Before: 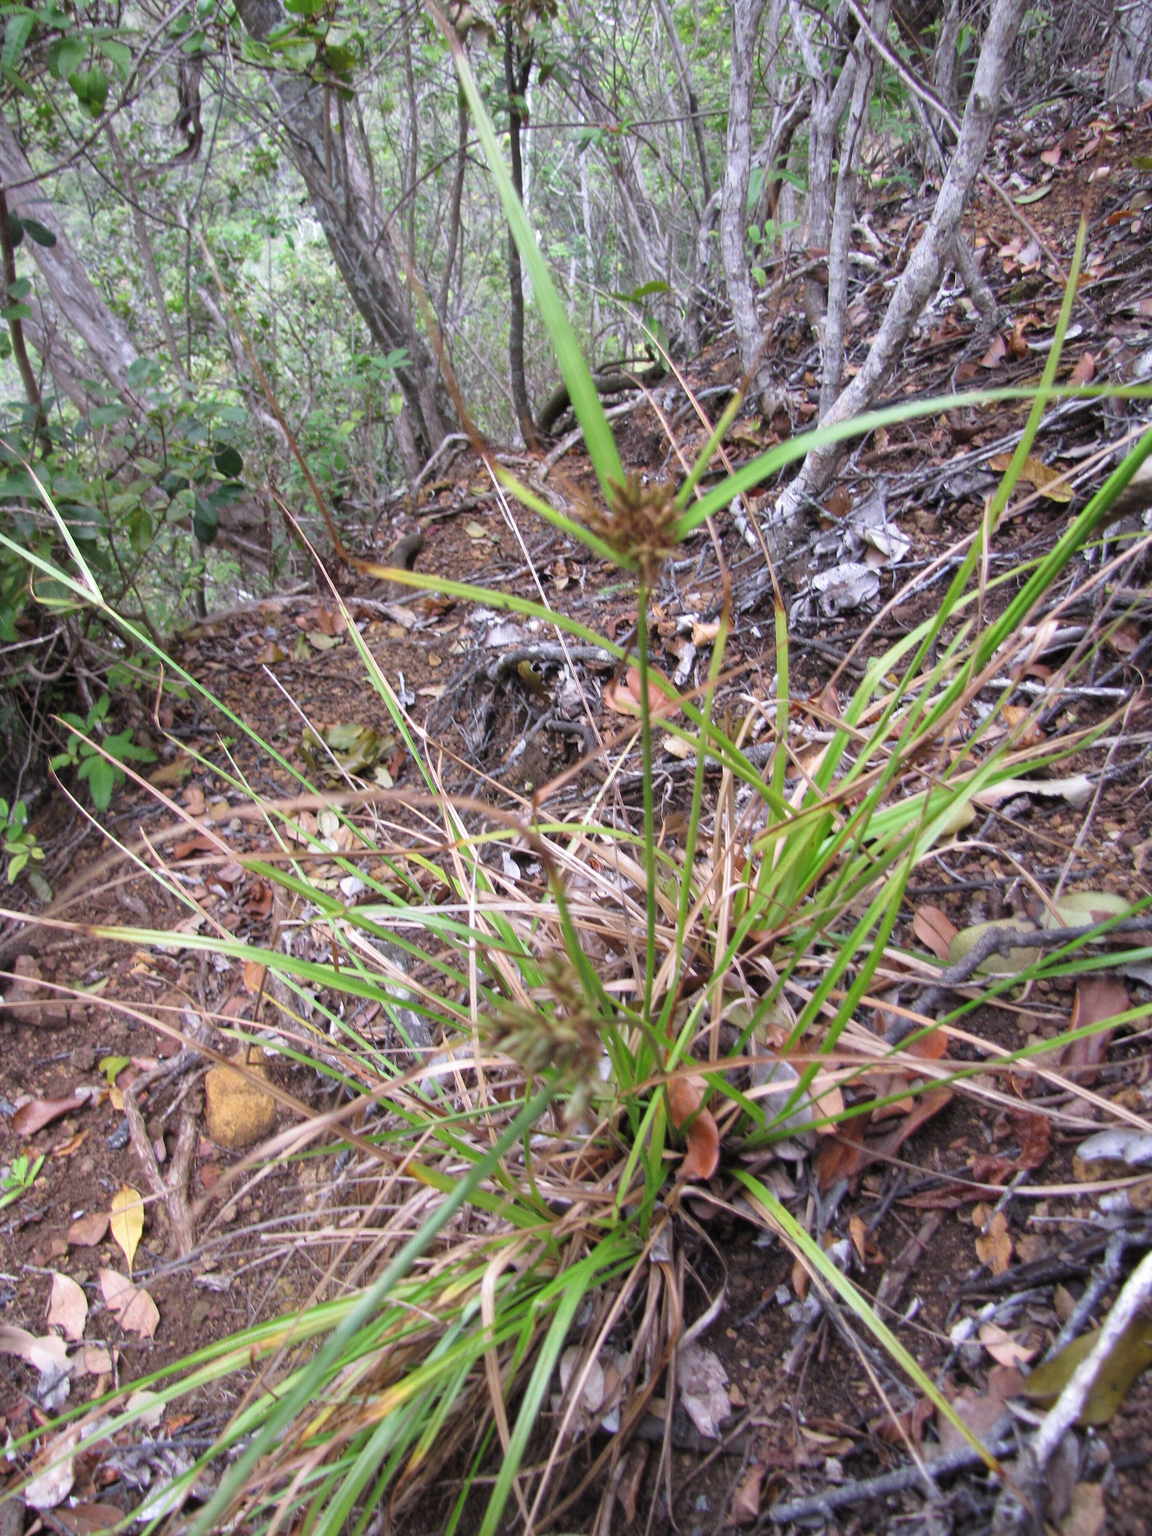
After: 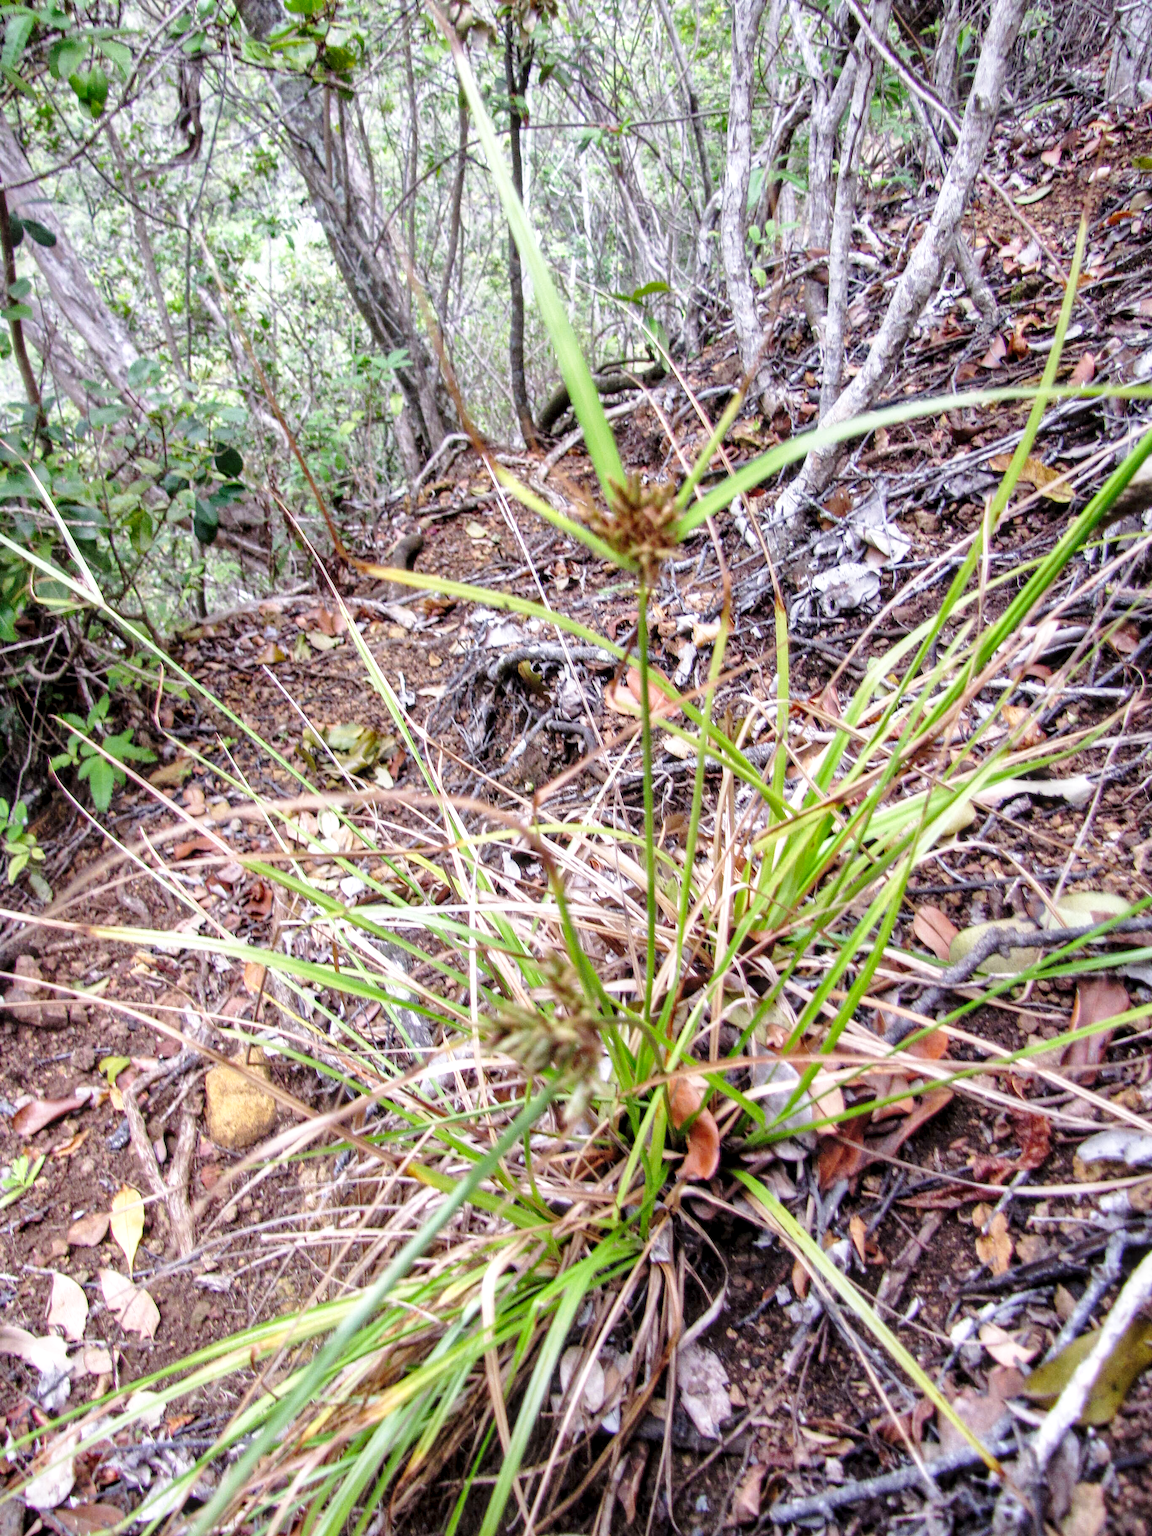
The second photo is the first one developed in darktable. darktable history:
shadows and highlights: shadows -20, white point adjustment -2, highlights -35
local contrast: detail 144%
base curve: curves: ch0 [(0, 0) (0.028, 0.03) (0.121, 0.232) (0.46, 0.748) (0.859, 0.968) (1, 1)], preserve colors none
